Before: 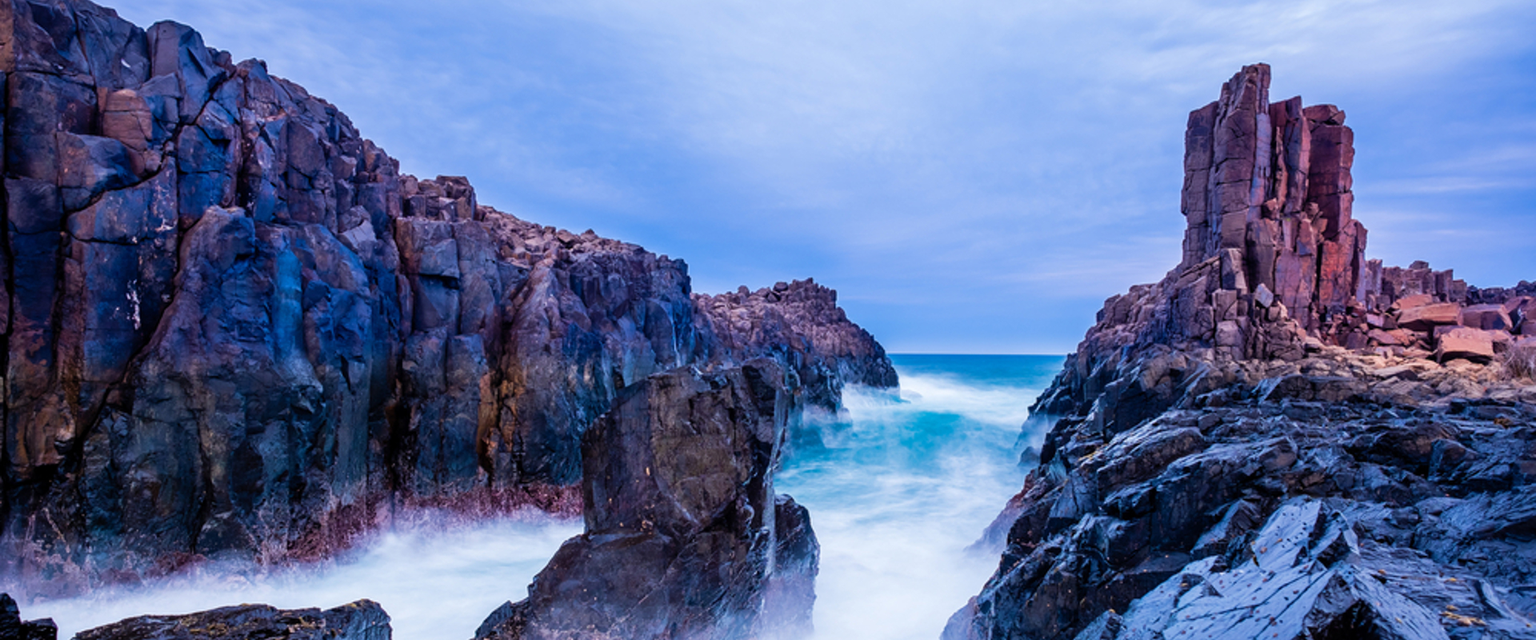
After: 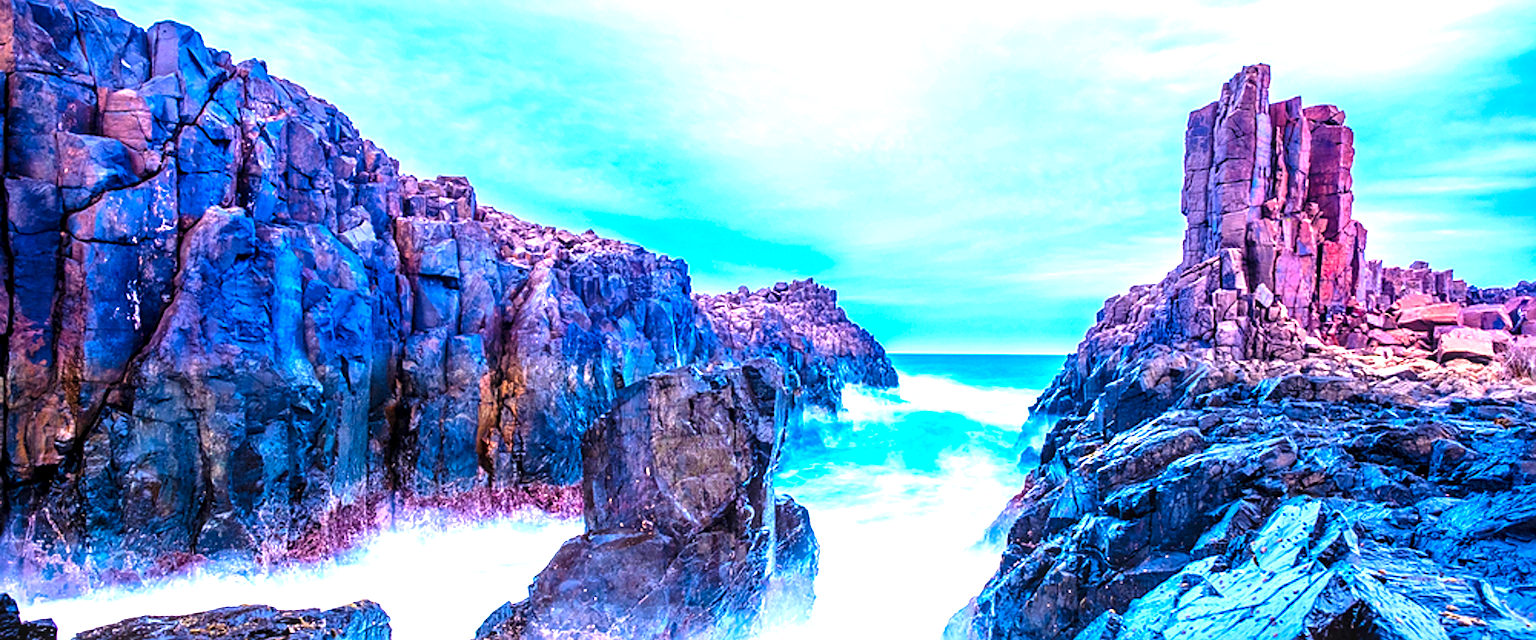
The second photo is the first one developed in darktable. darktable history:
sharpen: on, module defaults
contrast brightness saturation: saturation 0.493
local contrast: detail 130%
exposure: black level correction 0, exposure 1.497 EV, compensate highlight preservation false
